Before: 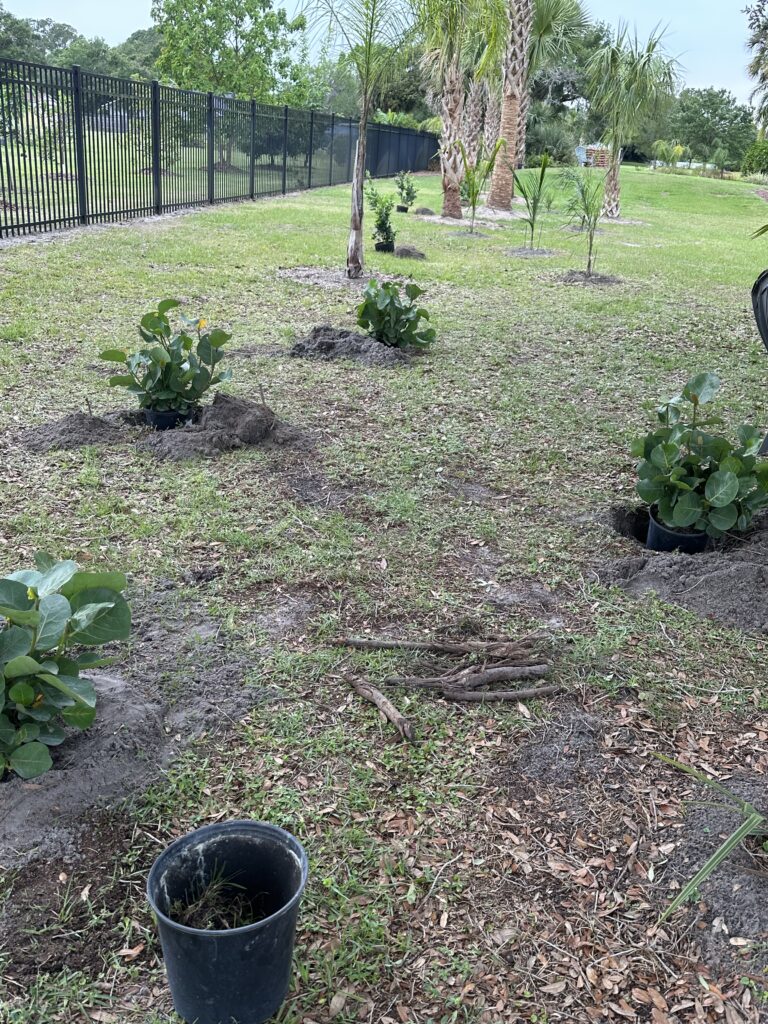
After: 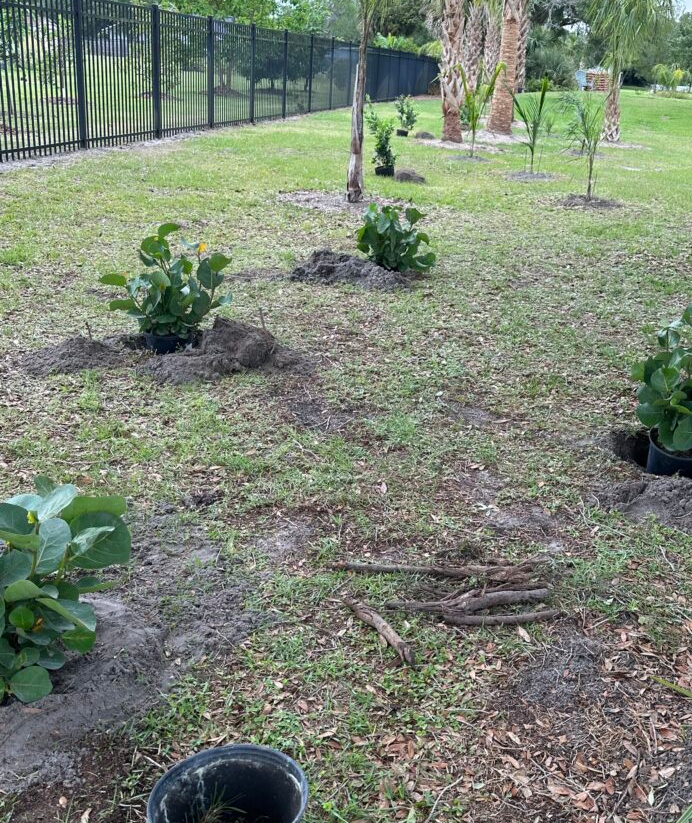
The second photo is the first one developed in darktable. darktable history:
tone equalizer: edges refinement/feathering 500, mask exposure compensation -1.57 EV, preserve details guided filter
crop: top 7.513%, right 9.809%, bottom 12.045%
